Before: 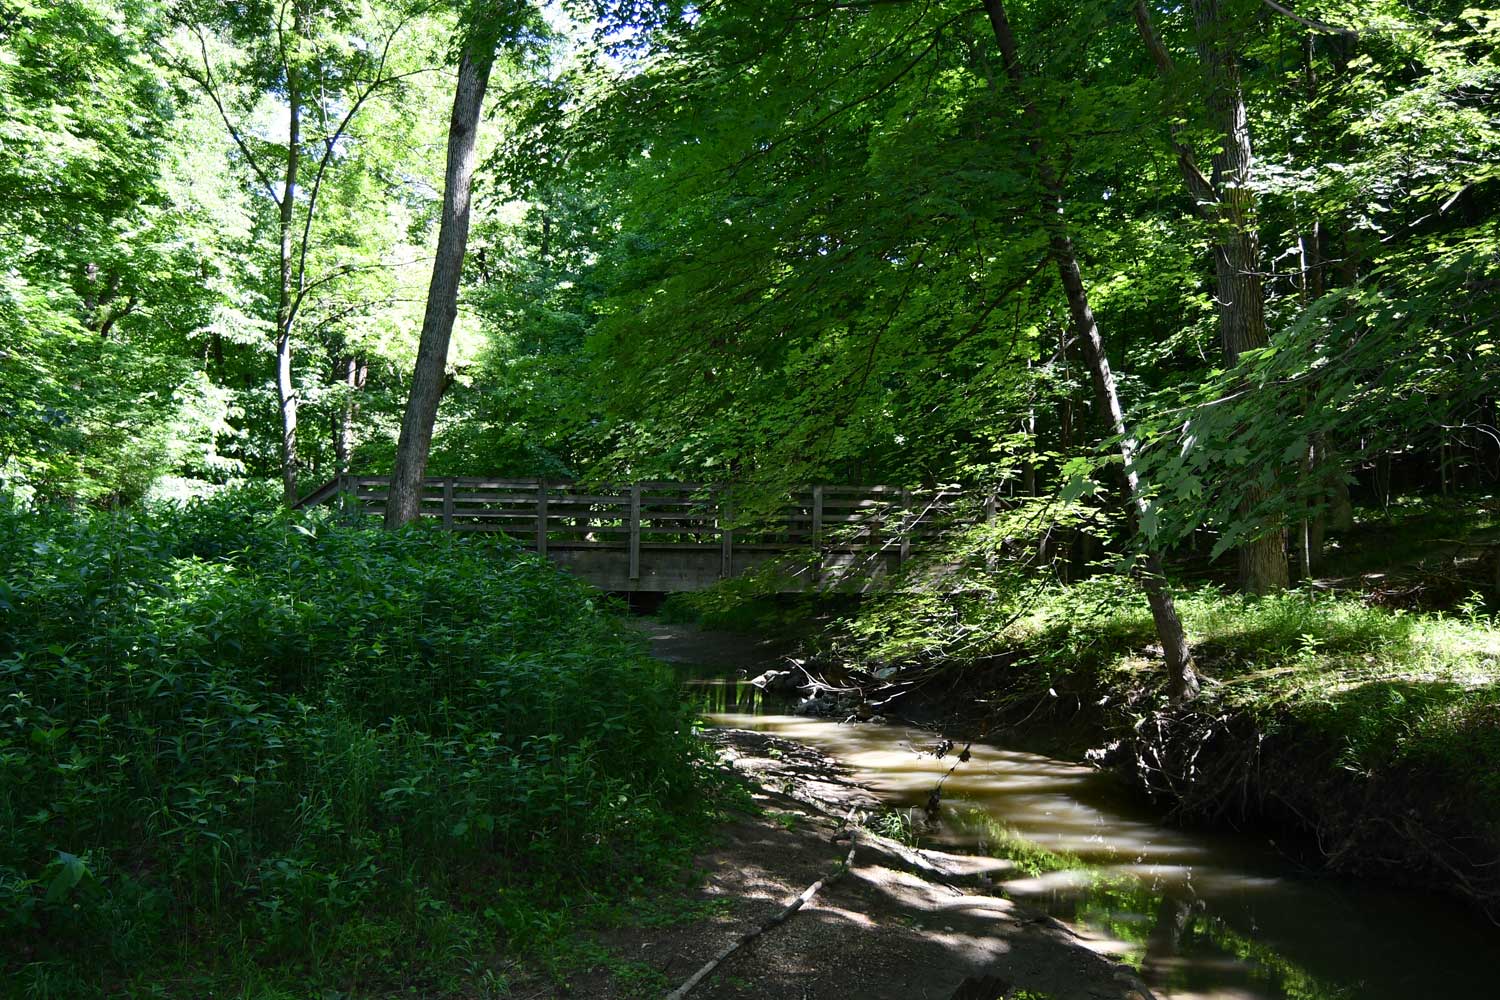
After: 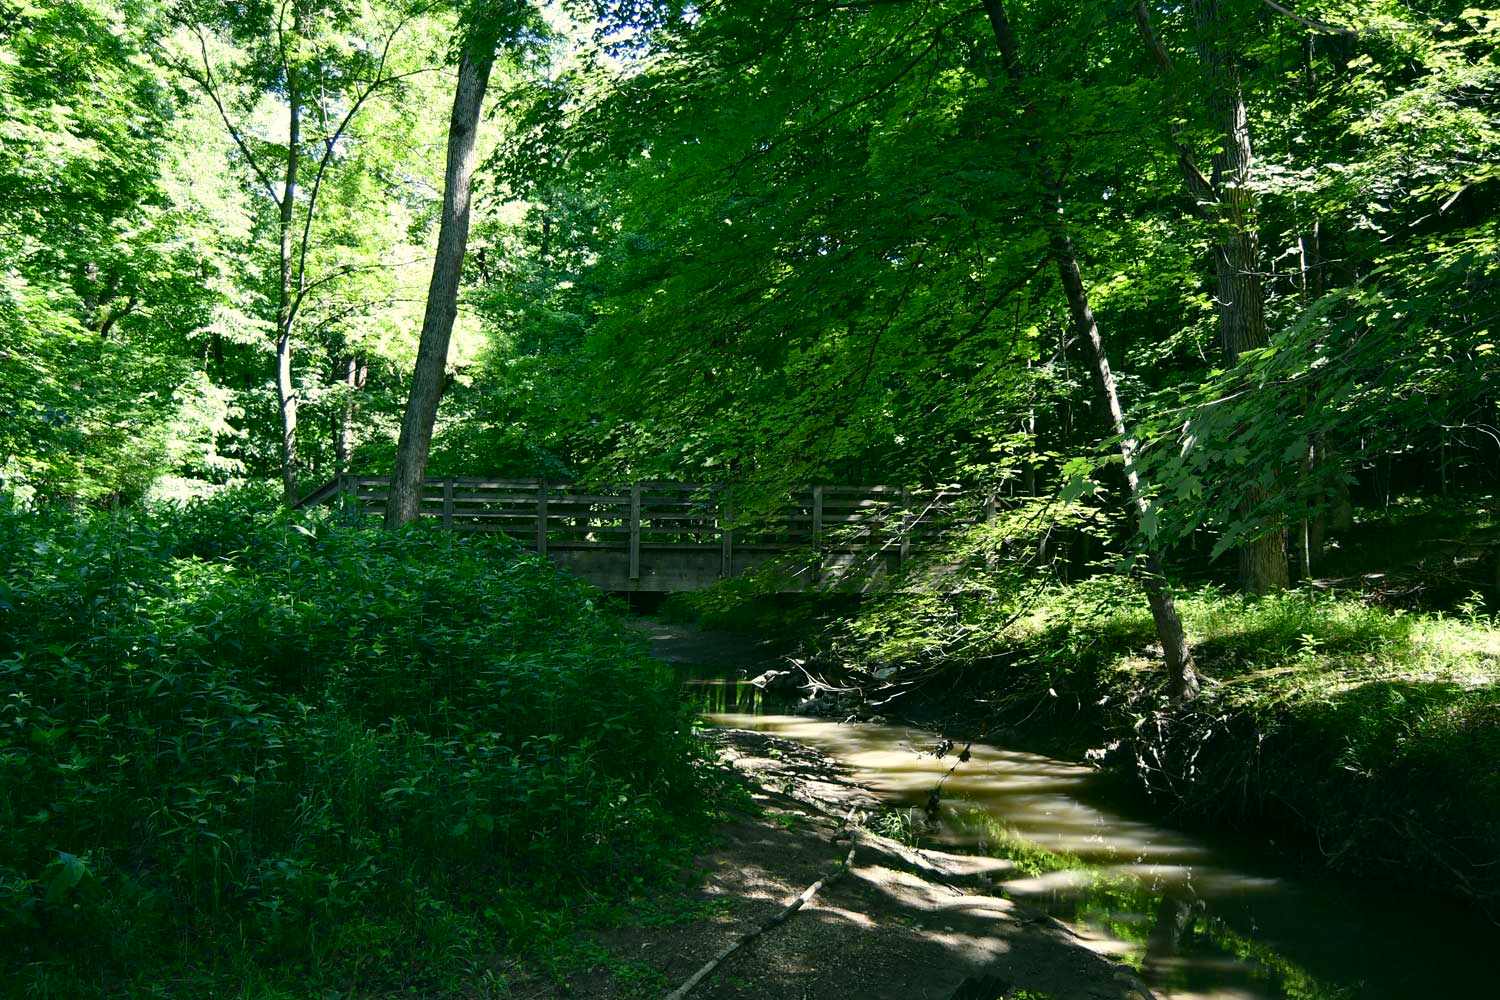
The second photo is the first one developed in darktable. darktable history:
color correction: highlights a* -0.614, highlights b* 9.38, shadows a* -9.41, shadows b* 1.48
